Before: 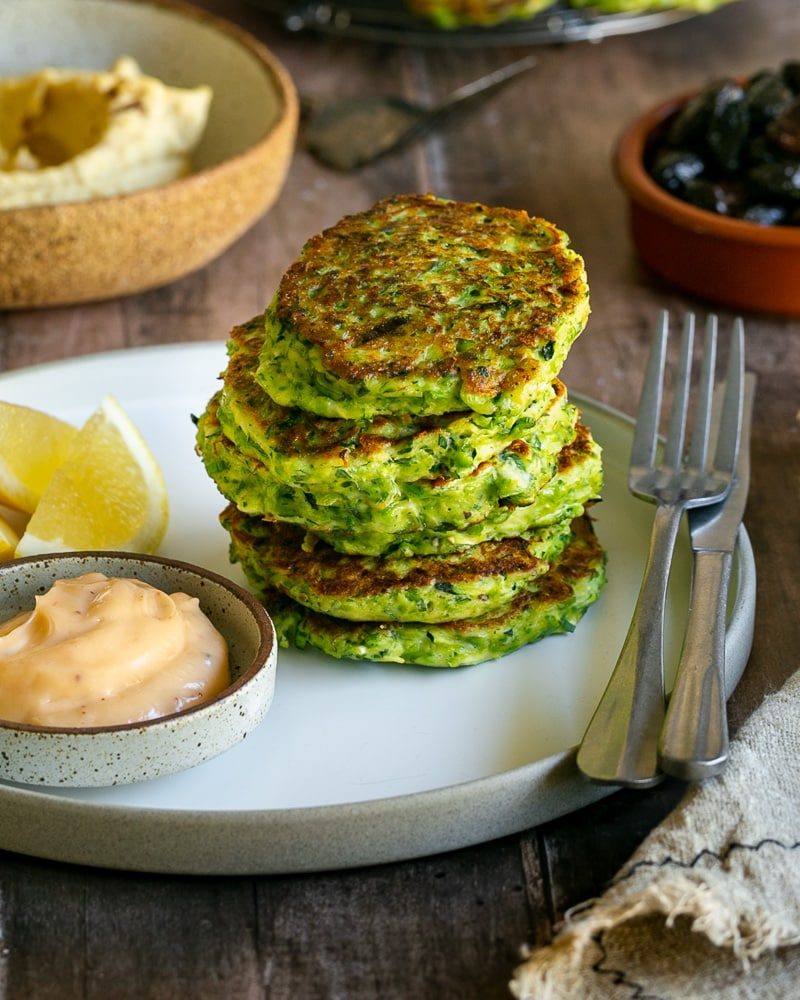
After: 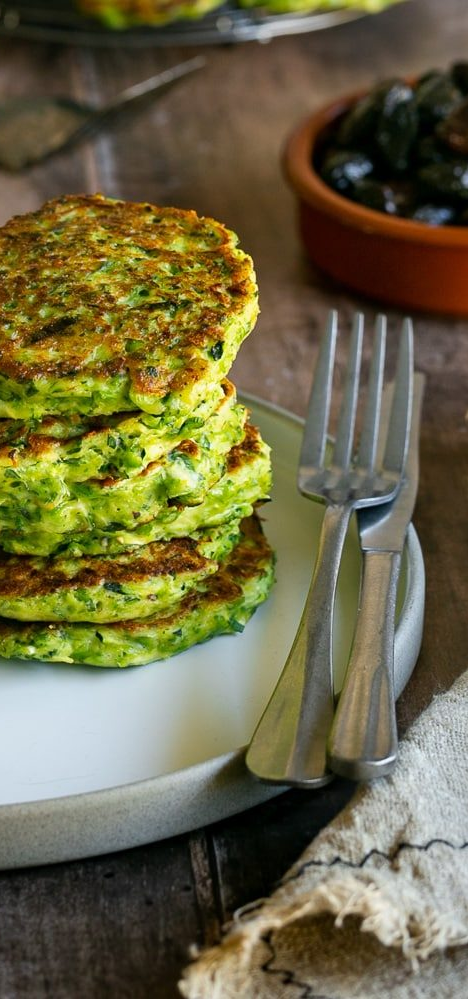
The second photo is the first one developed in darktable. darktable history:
crop: left 41.417%
